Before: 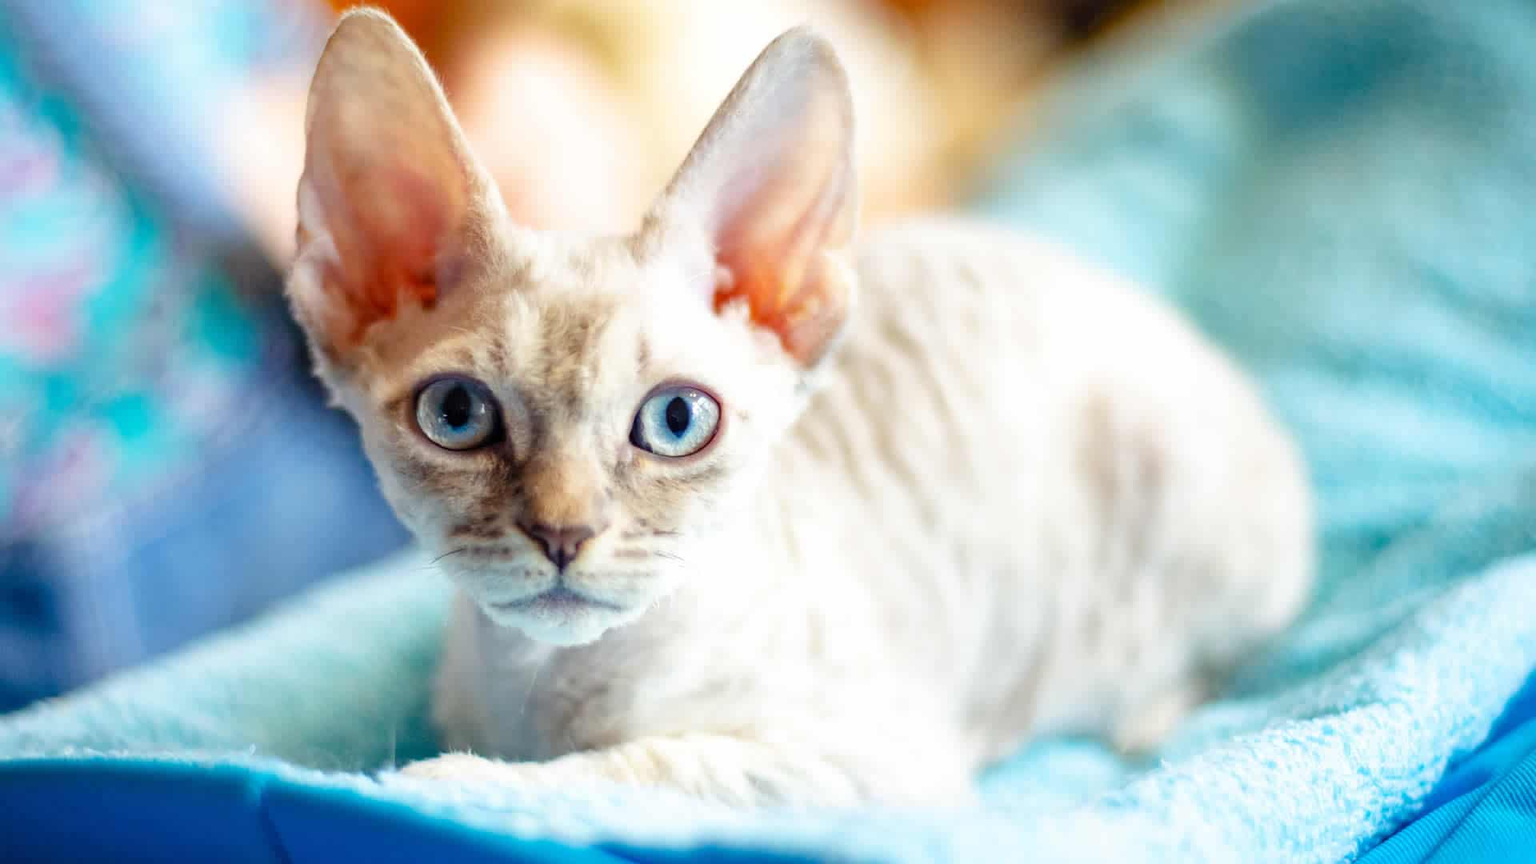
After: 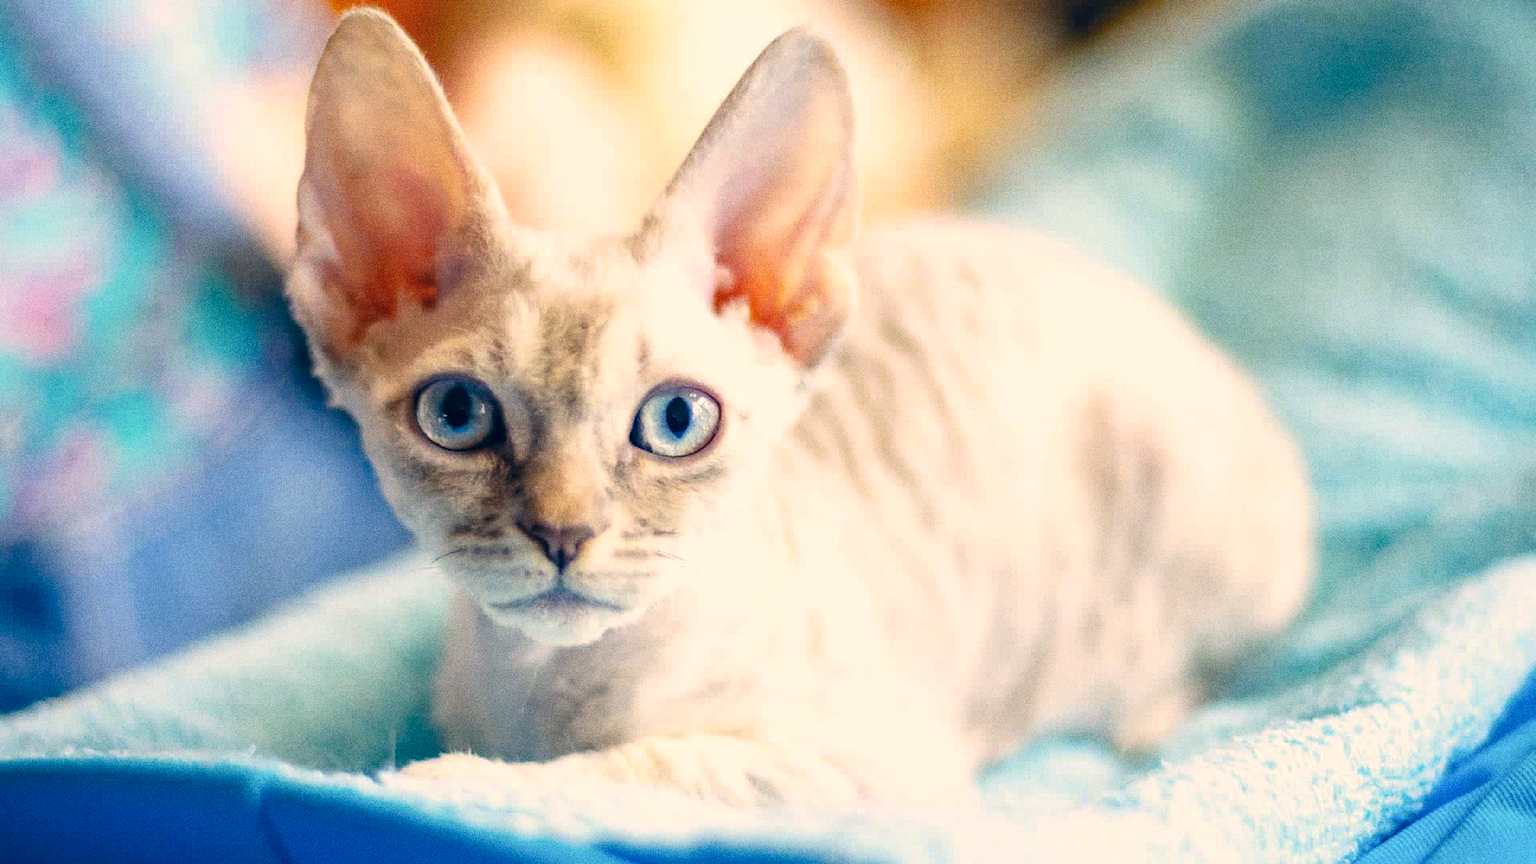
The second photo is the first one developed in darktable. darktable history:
color correction: highlights a* 10.32, highlights b* 14.66, shadows a* -9.59, shadows b* -15.02
grain: coarseness 0.09 ISO, strength 40%
